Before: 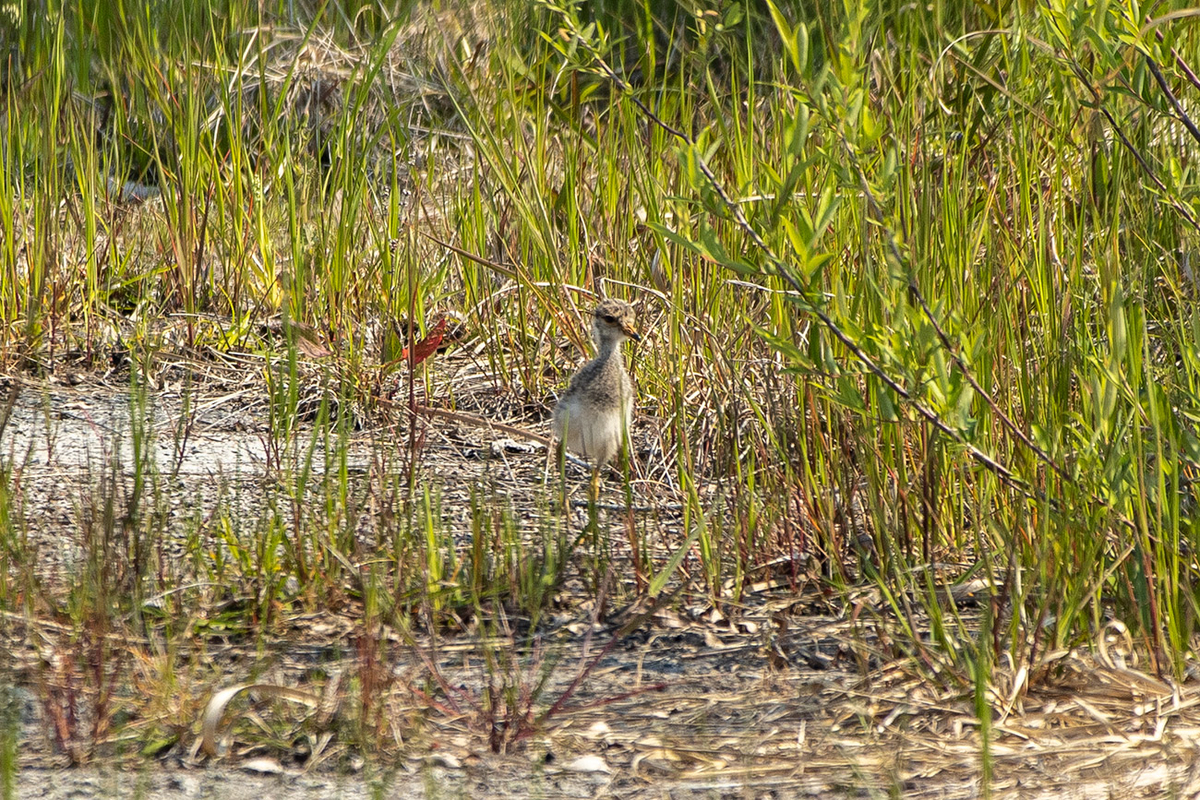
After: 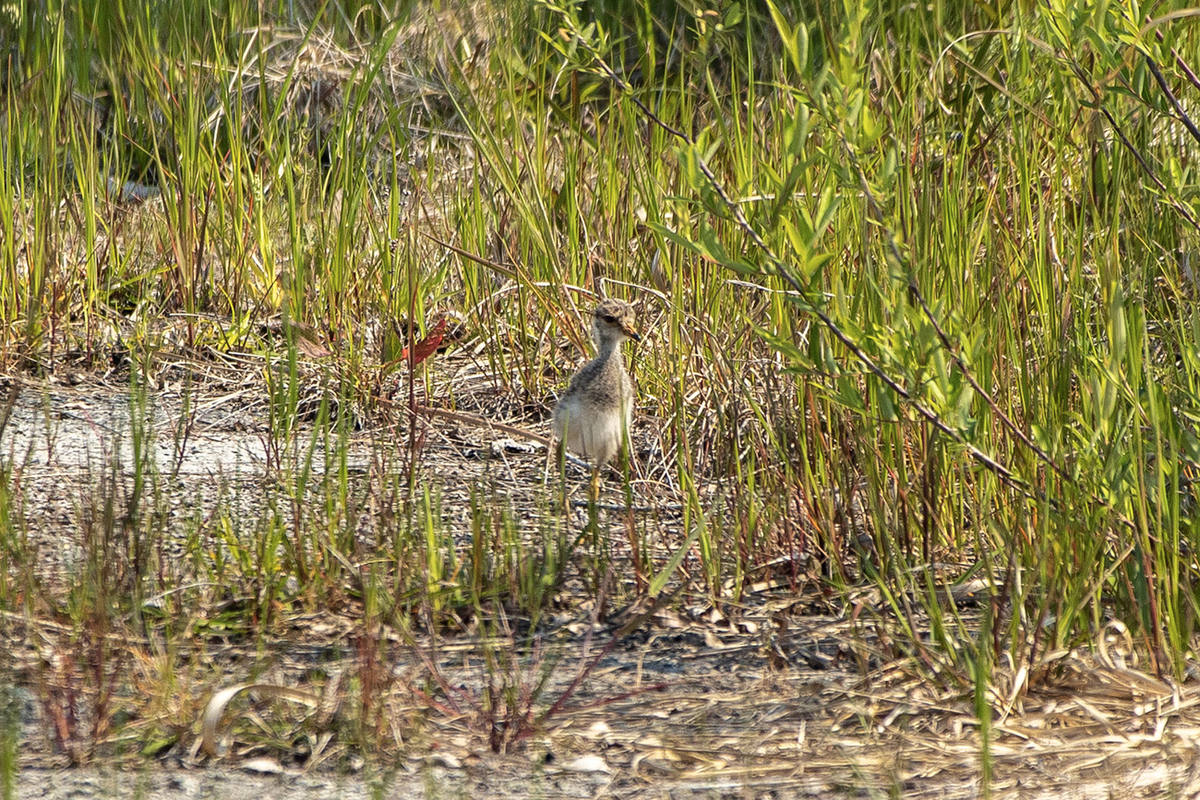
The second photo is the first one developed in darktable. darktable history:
color balance rgb: perceptual saturation grading › global saturation -12.535%, global vibrance 20%
